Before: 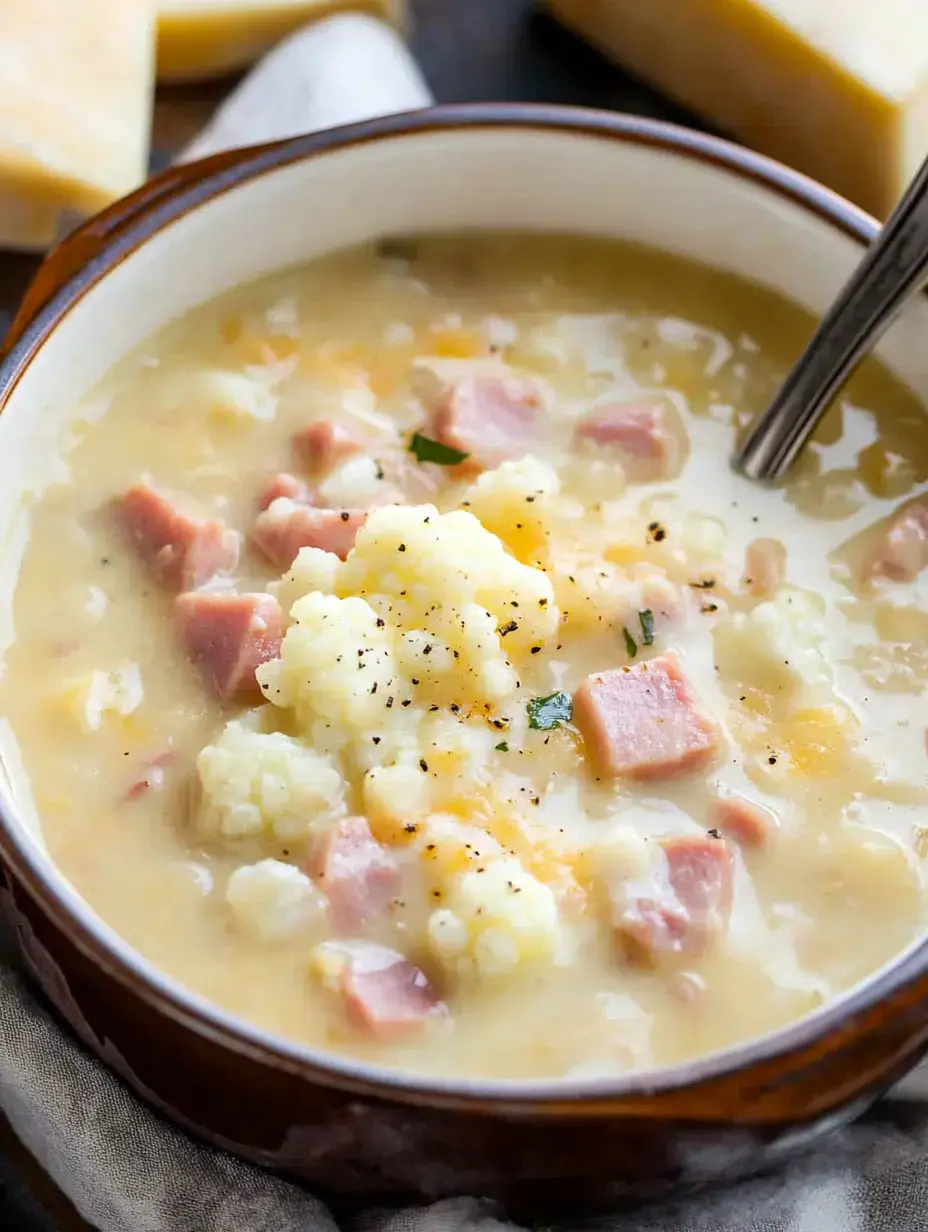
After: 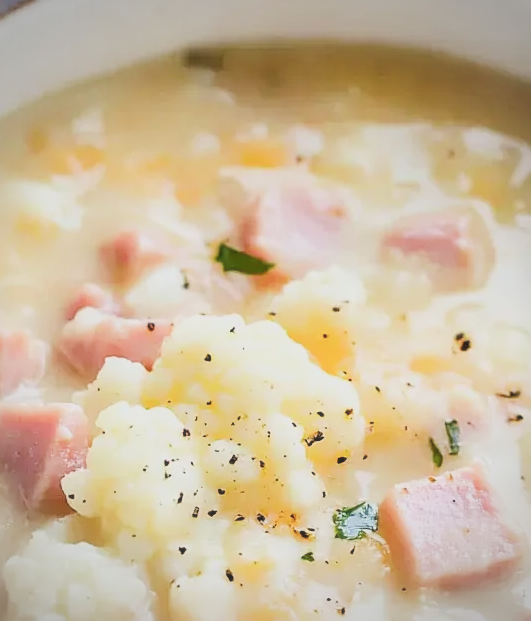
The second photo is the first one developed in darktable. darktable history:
crop: left 20.932%, top 15.471%, right 21.848%, bottom 34.081%
sharpen: on, module defaults
exposure: black level correction 0, exposure 0.95 EV, compensate exposure bias true, compensate highlight preservation false
vignetting: fall-off radius 45%, brightness -0.33
soften: size 10%, saturation 50%, brightness 0.2 EV, mix 10%
filmic rgb: black relative exposure -6.98 EV, white relative exposure 5.63 EV, hardness 2.86
